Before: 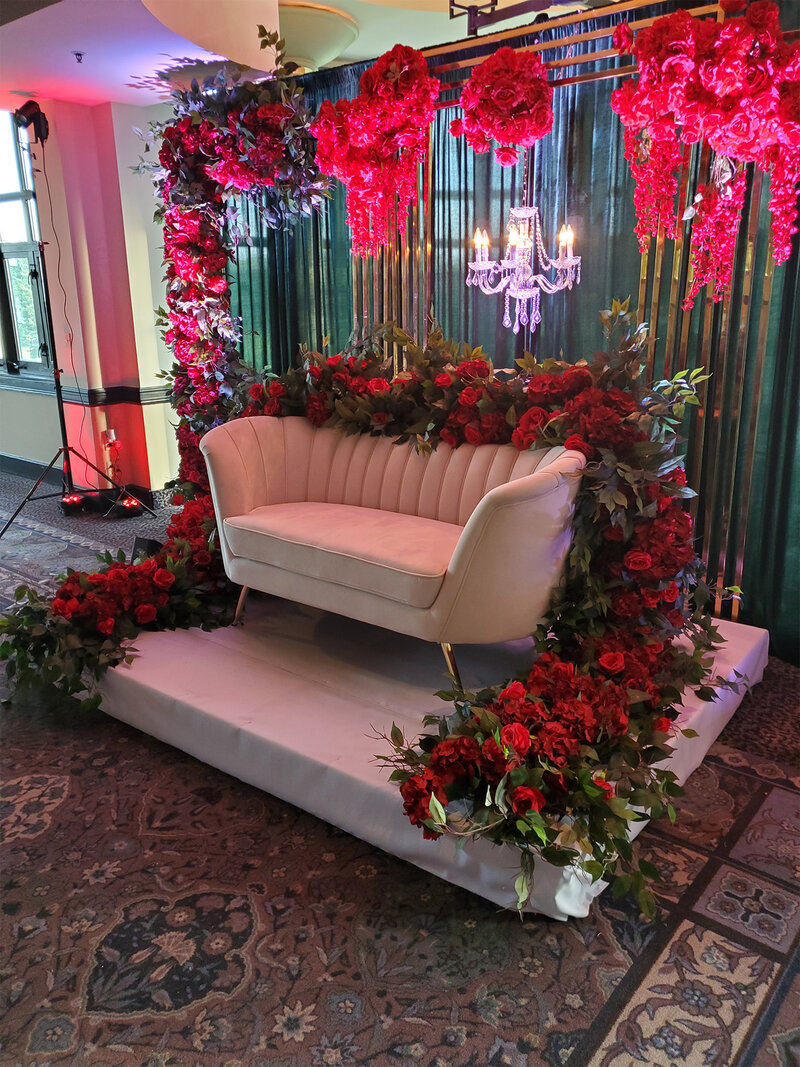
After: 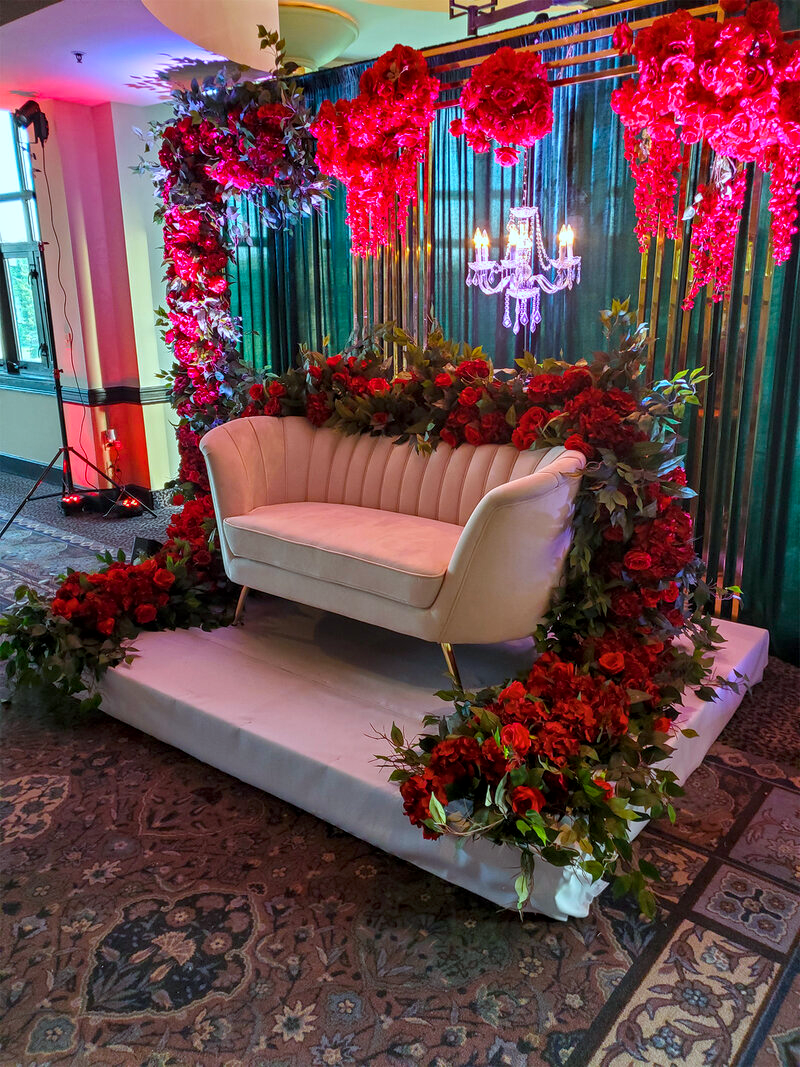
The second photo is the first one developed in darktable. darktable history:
color balance rgb: linear chroma grading › global chroma 19.97%, perceptual saturation grading › global saturation 10.029%, global vibrance 20%
local contrast: on, module defaults
color correction: highlights a* -10.21, highlights b* -10.19
